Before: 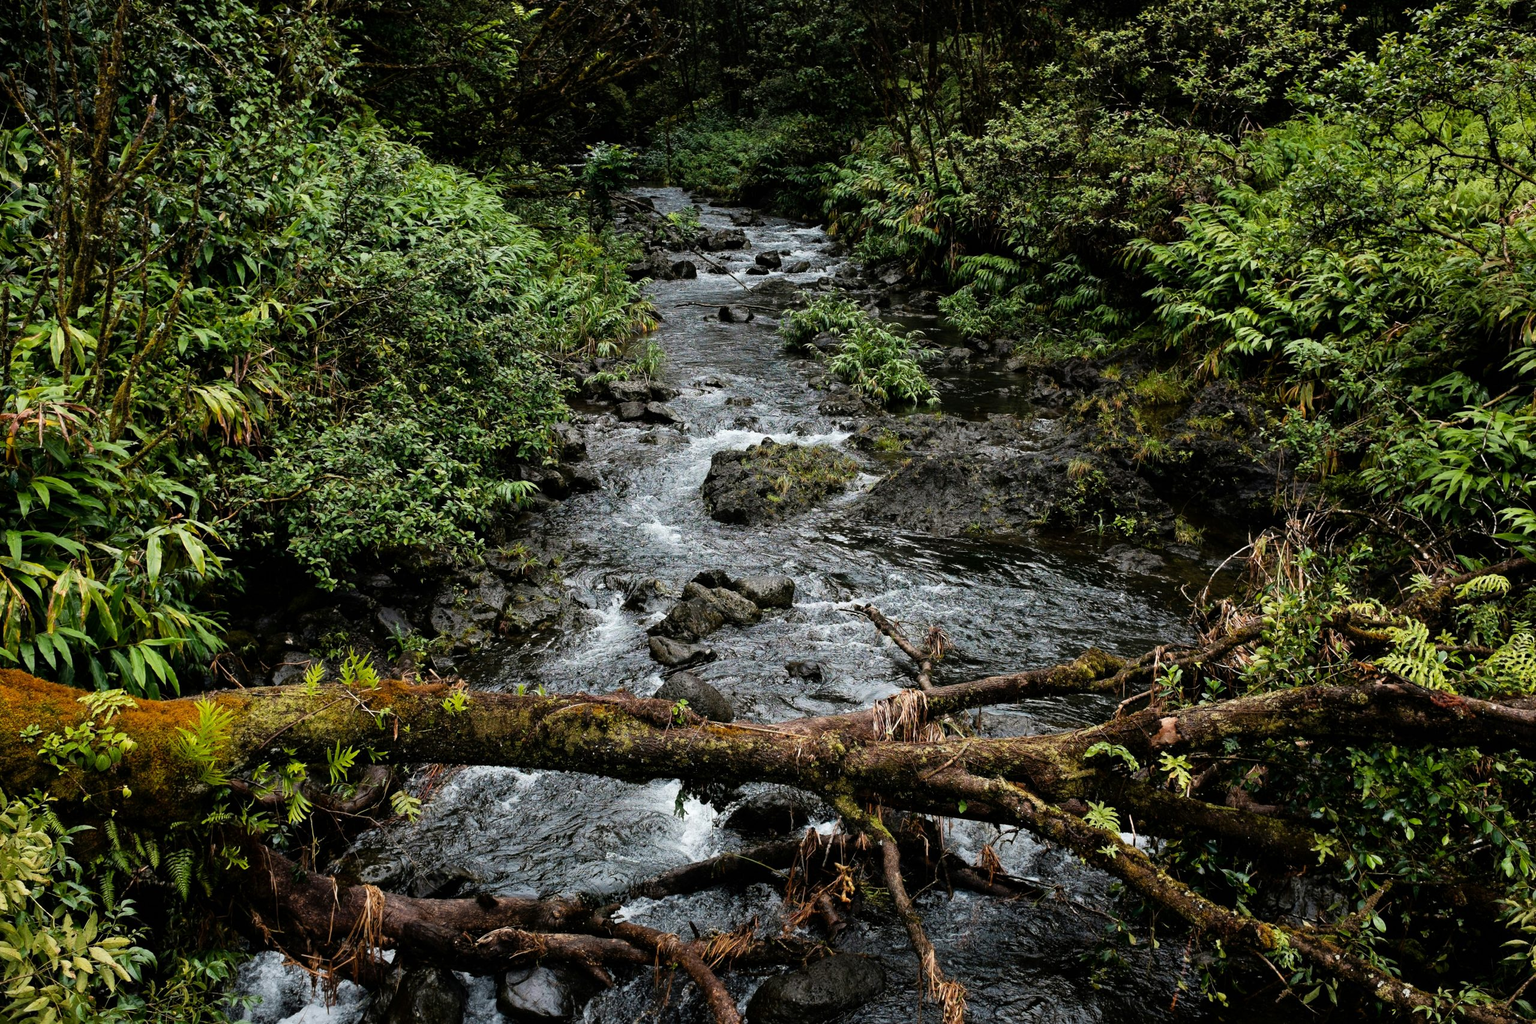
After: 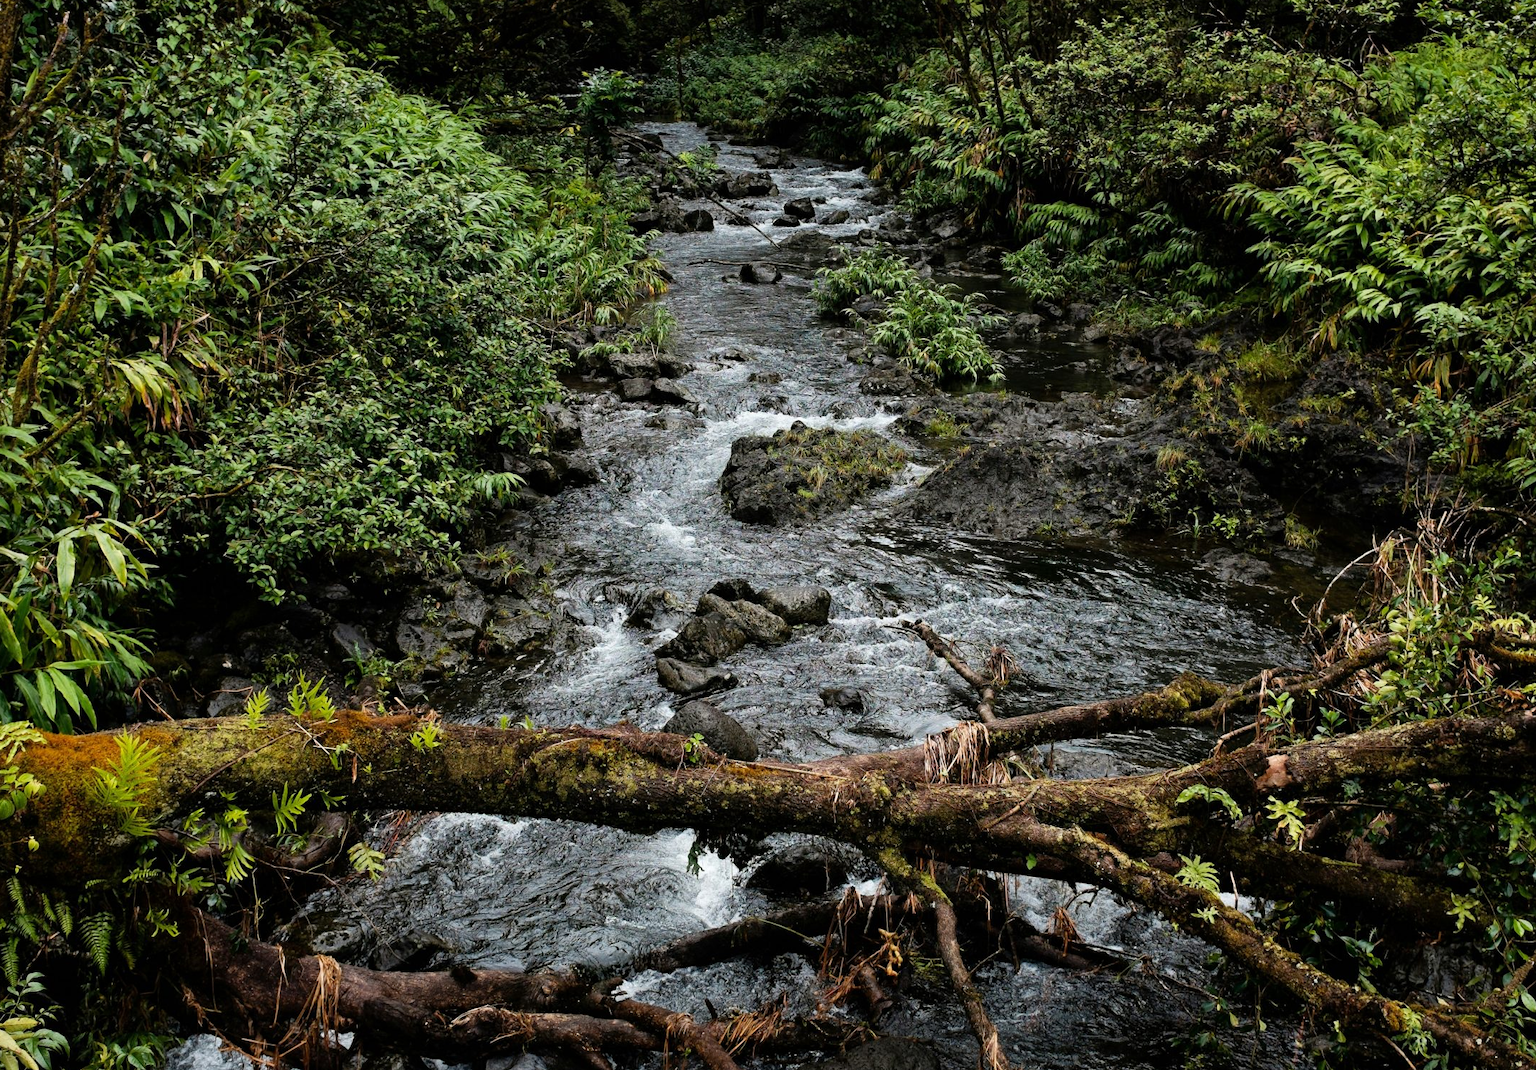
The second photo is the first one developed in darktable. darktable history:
crop: left 6.457%, top 8.357%, right 9.536%, bottom 4.02%
